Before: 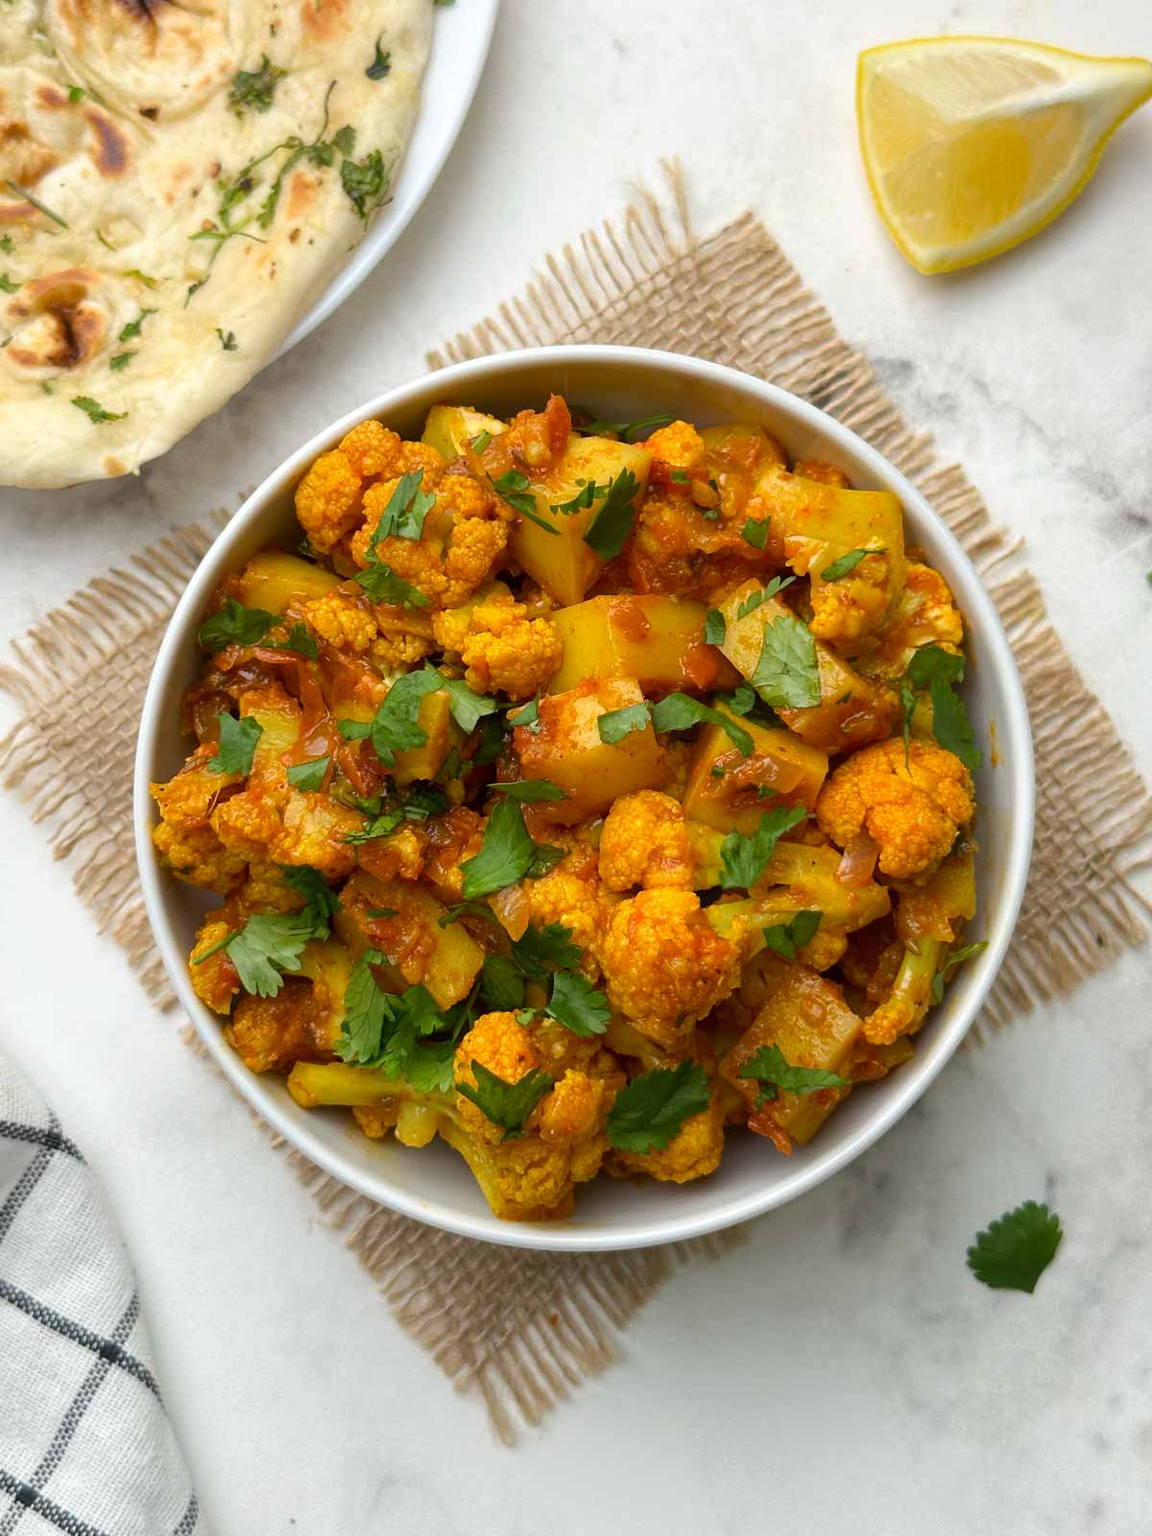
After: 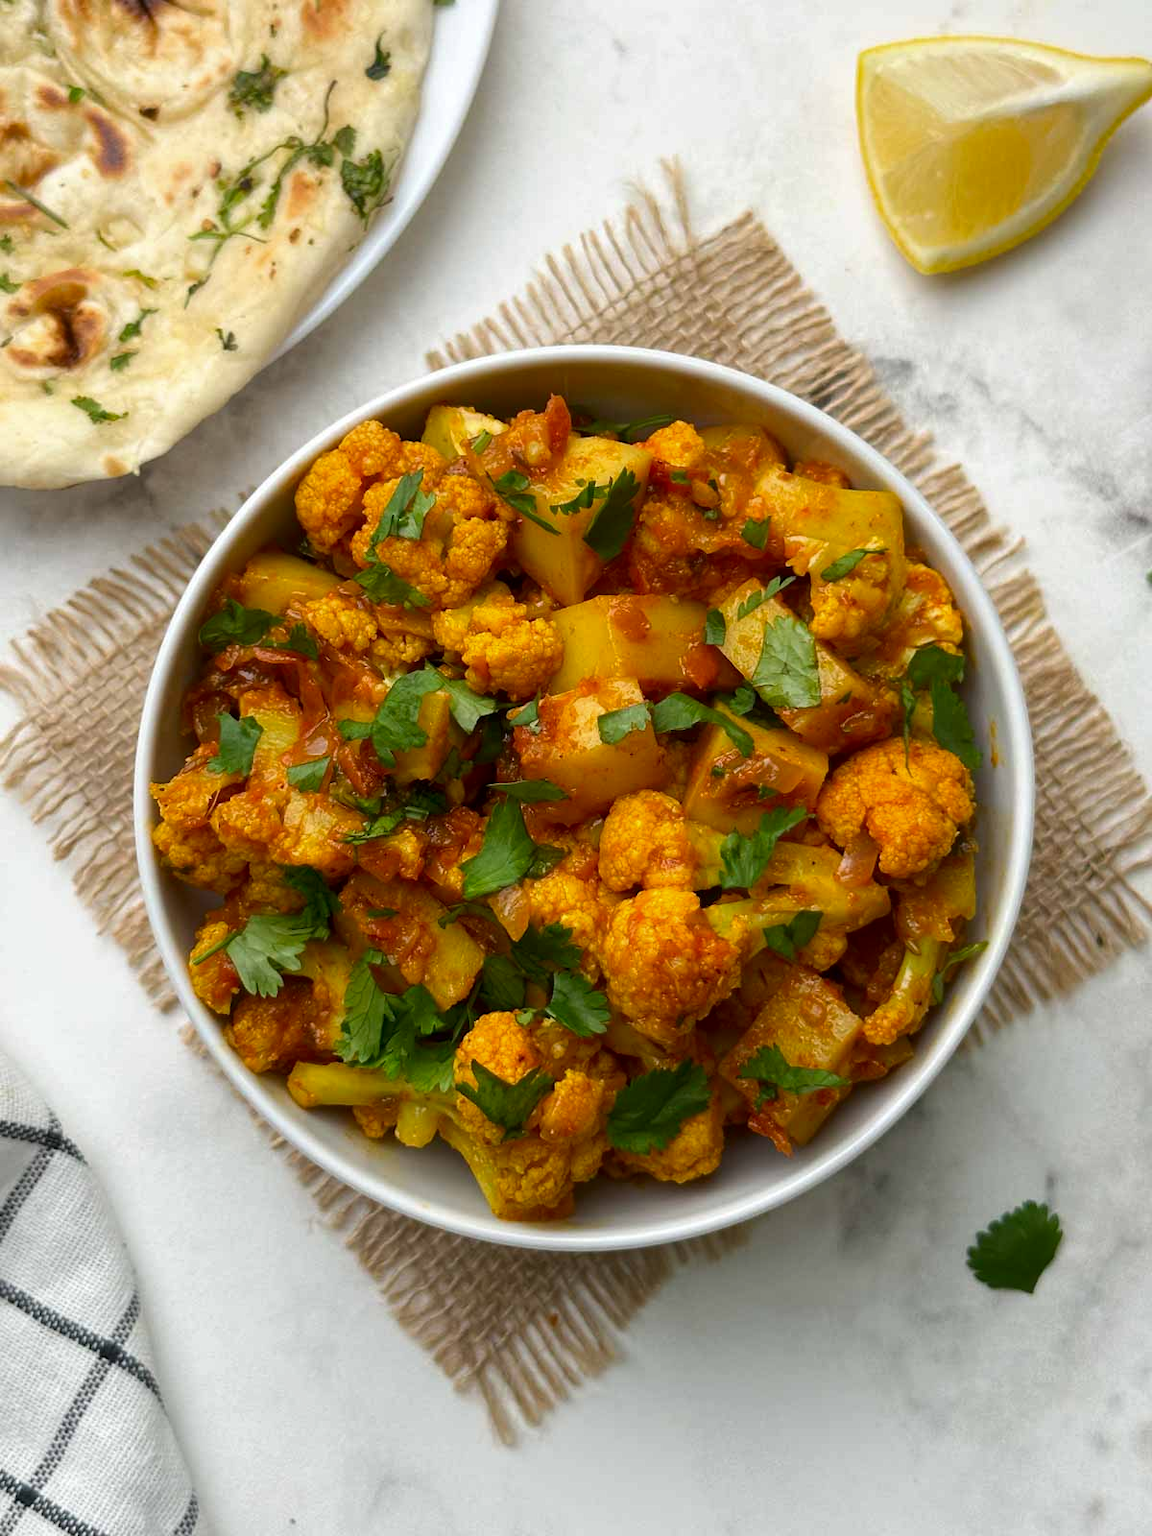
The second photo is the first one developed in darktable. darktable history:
contrast brightness saturation: brightness -0.094
